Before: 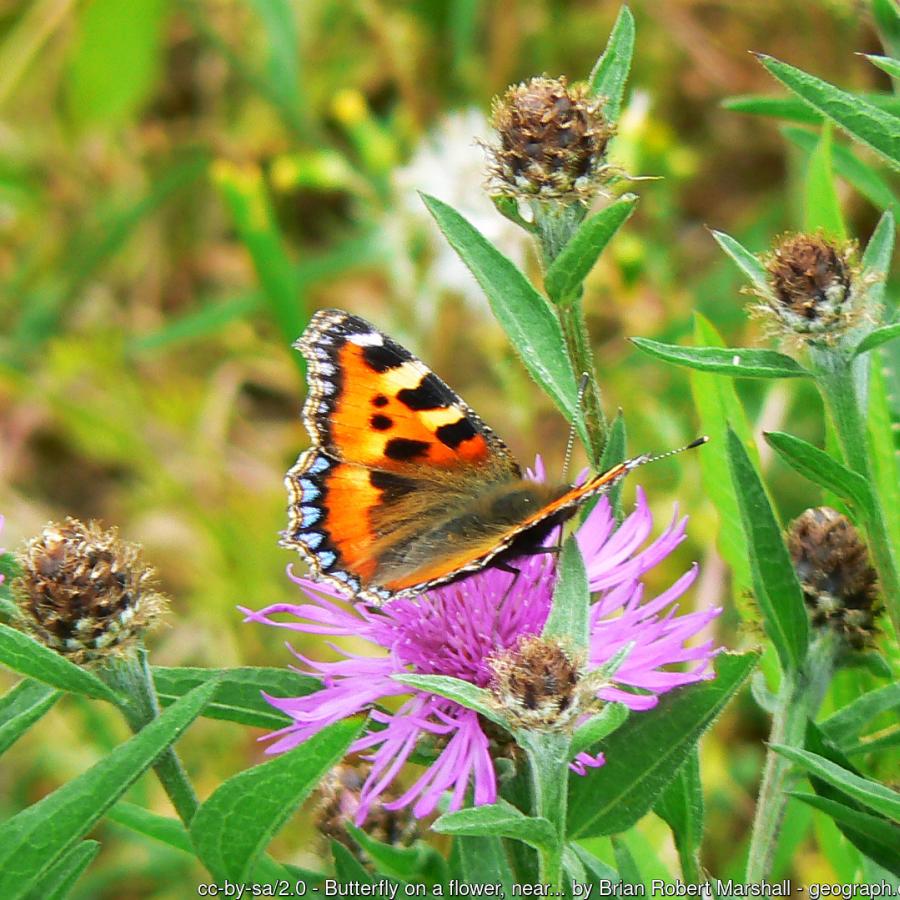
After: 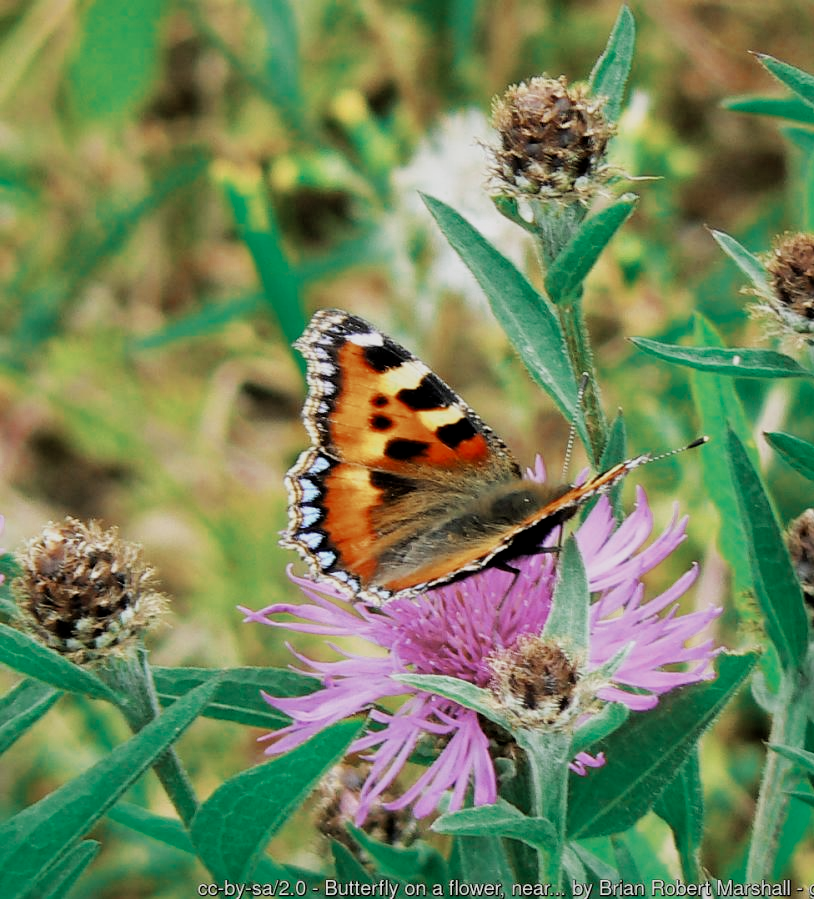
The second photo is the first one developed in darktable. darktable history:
local contrast: mode bilateral grid, contrast 20, coarseness 50, detail 120%, midtone range 0.2
color zones: curves: ch0 [(0, 0.5) (0.125, 0.4) (0.25, 0.5) (0.375, 0.4) (0.5, 0.4) (0.625, 0.6) (0.75, 0.6) (0.875, 0.5)]; ch1 [(0, 0.35) (0.125, 0.45) (0.25, 0.35) (0.375, 0.35) (0.5, 0.35) (0.625, 0.35) (0.75, 0.45) (0.875, 0.35)]; ch2 [(0, 0.6) (0.125, 0.5) (0.25, 0.5) (0.375, 0.6) (0.5, 0.6) (0.625, 0.5) (0.75, 0.5) (0.875, 0.5)]
crop: right 9.509%, bottom 0.031%
filmic rgb: black relative exposure -5 EV, hardness 2.88, contrast 1.1
